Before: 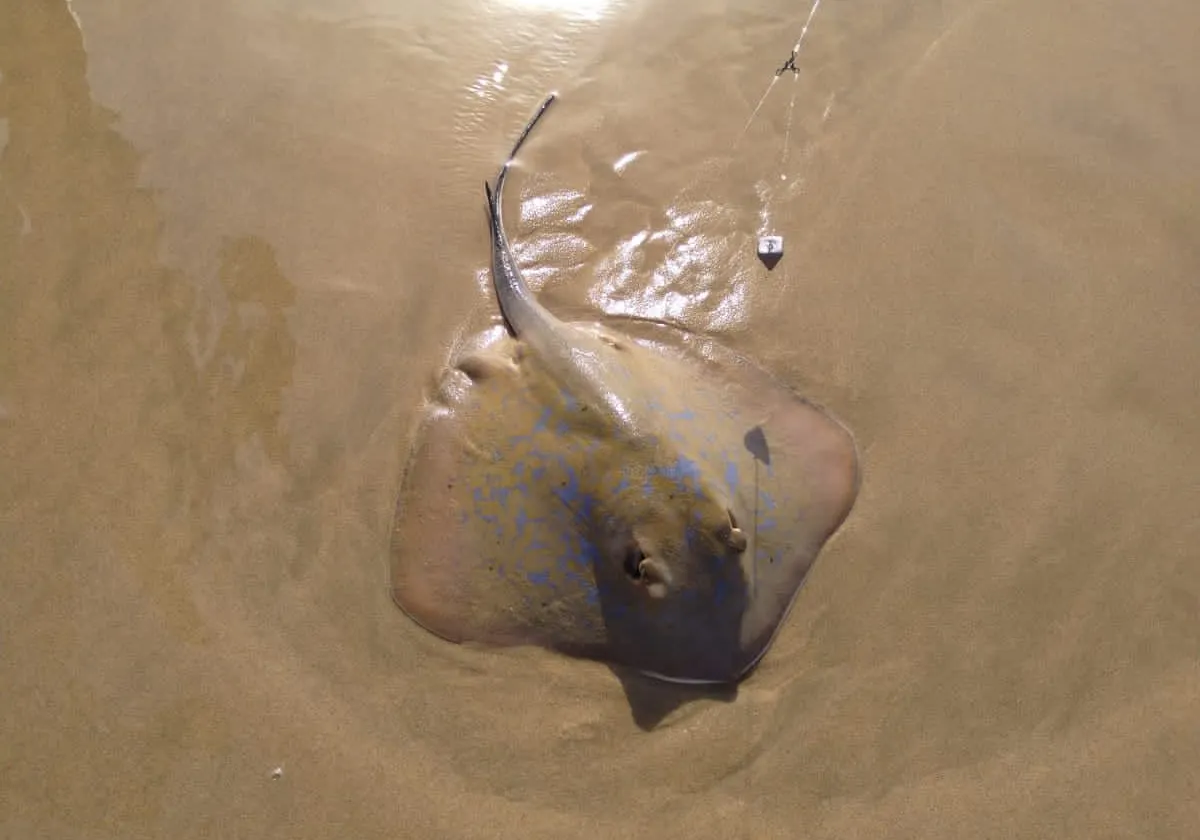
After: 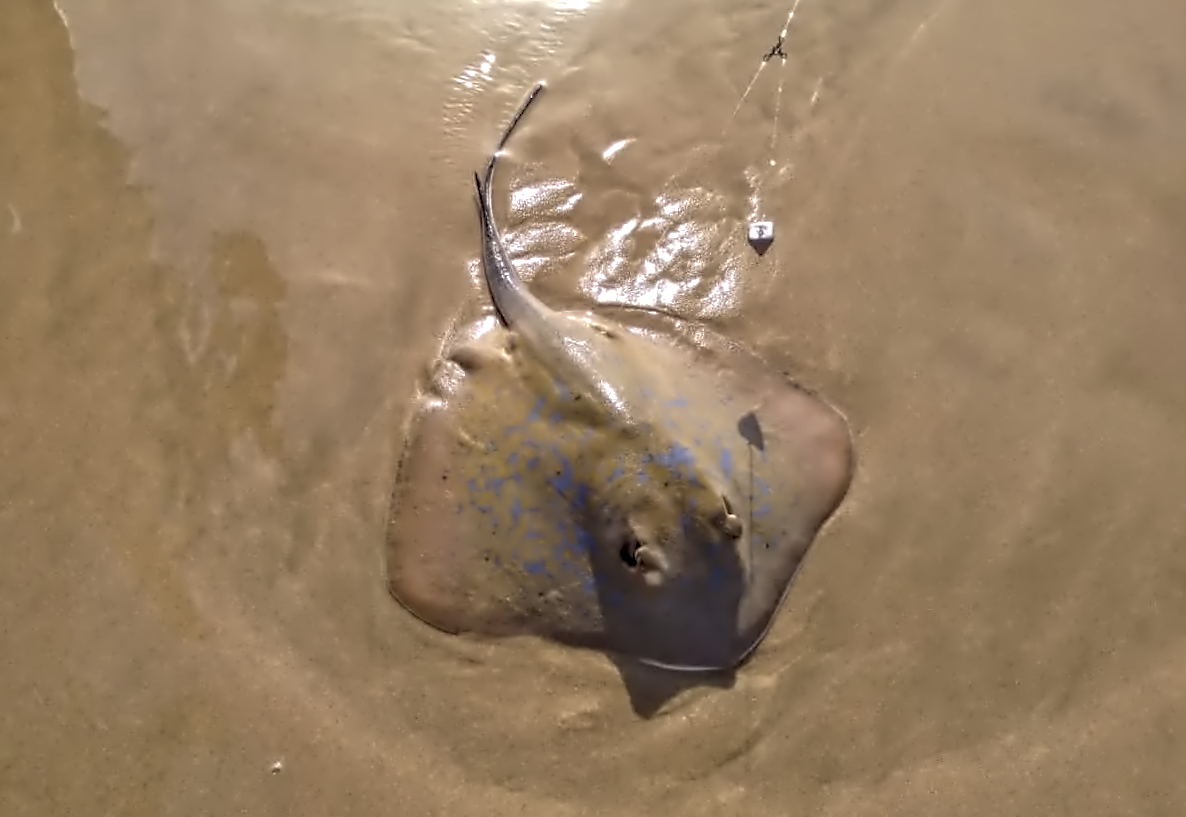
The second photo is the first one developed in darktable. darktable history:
shadows and highlights: on, module defaults
rotate and perspective: rotation -1°, crop left 0.011, crop right 0.989, crop top 0.025, crop bottom 0.975
contrast equalizer: octaves 7, y [[0.5, 0.542, 0.583, 0.625, 0.667, 0.708], [0.5 ×6], [0.5 ×6], [0, 0.033, 0.067, 0.1, 0.133, 0.167], [0, 0.05, 0.1, 0.15, 0.2, 0.25]]
local contrast: highlights 66%, shadows 33%, detail 166%, midtone range 0.2
